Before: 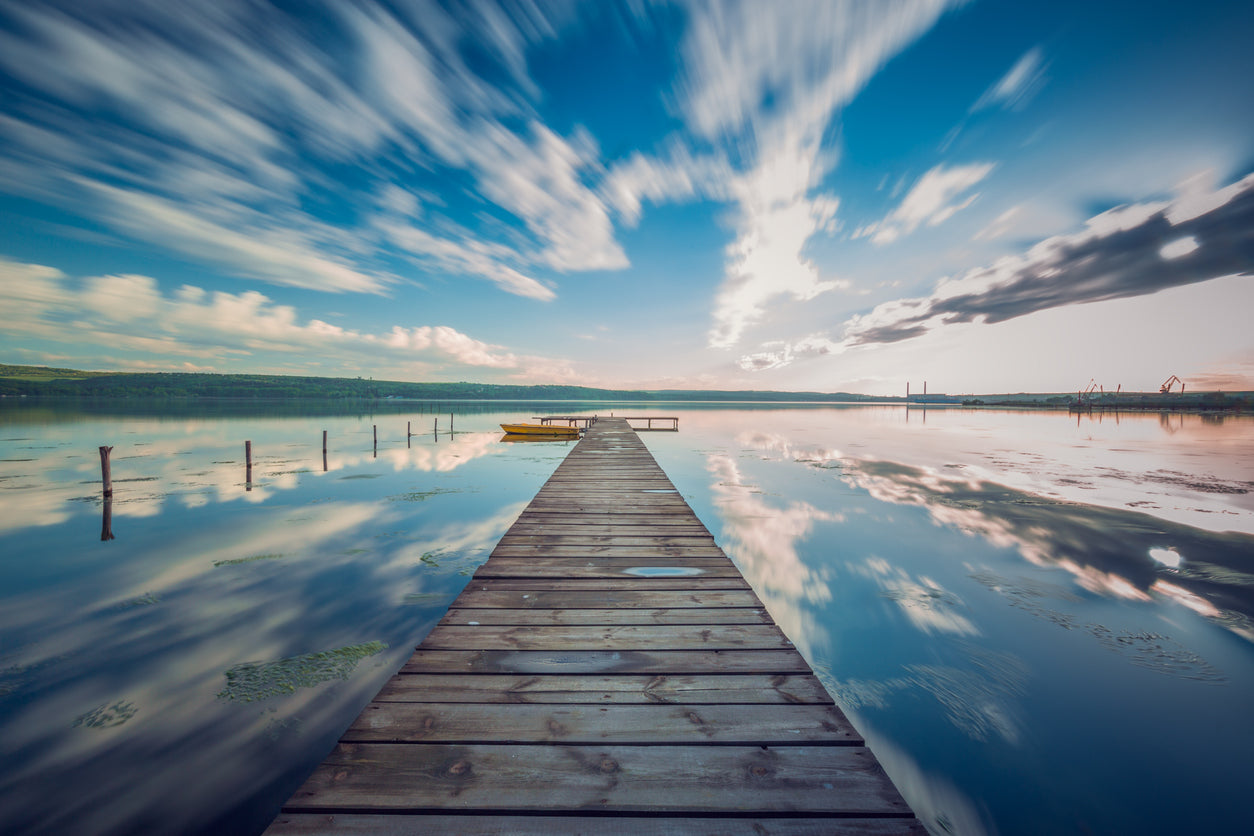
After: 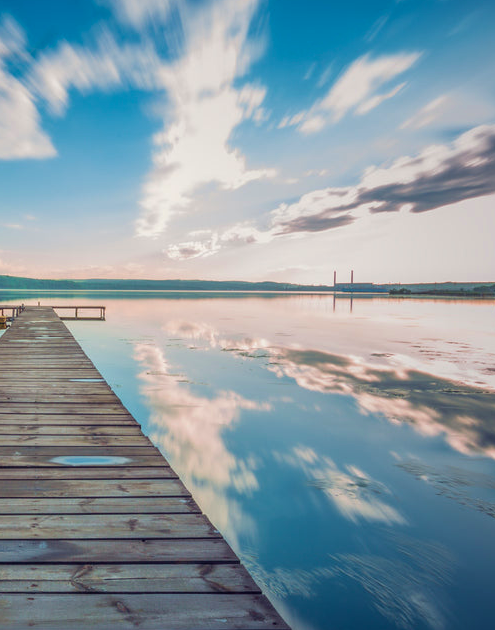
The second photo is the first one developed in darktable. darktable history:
velvia: on, module defaults
crop: left 45.721%, top 13.393%, right 14.118%, bottom 10.01%
rgb levels: preserve colors max RGB
